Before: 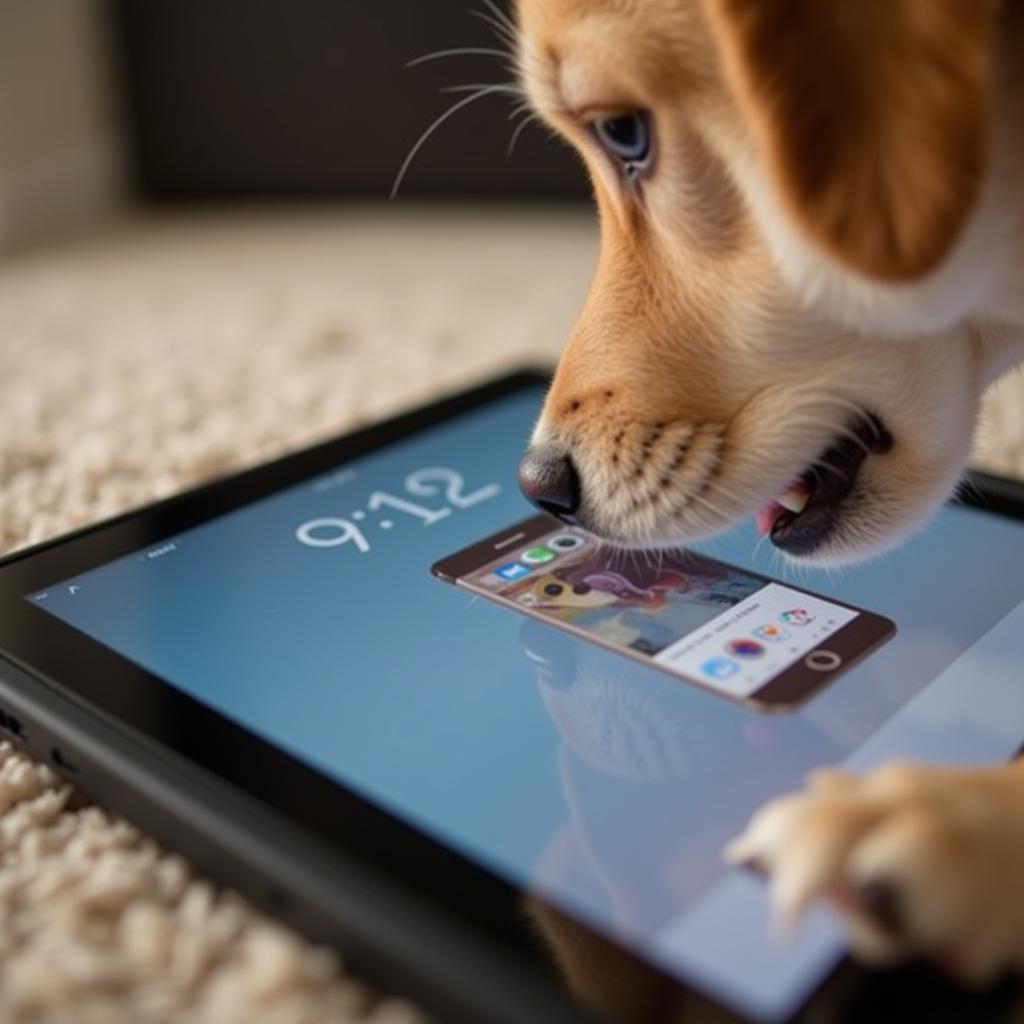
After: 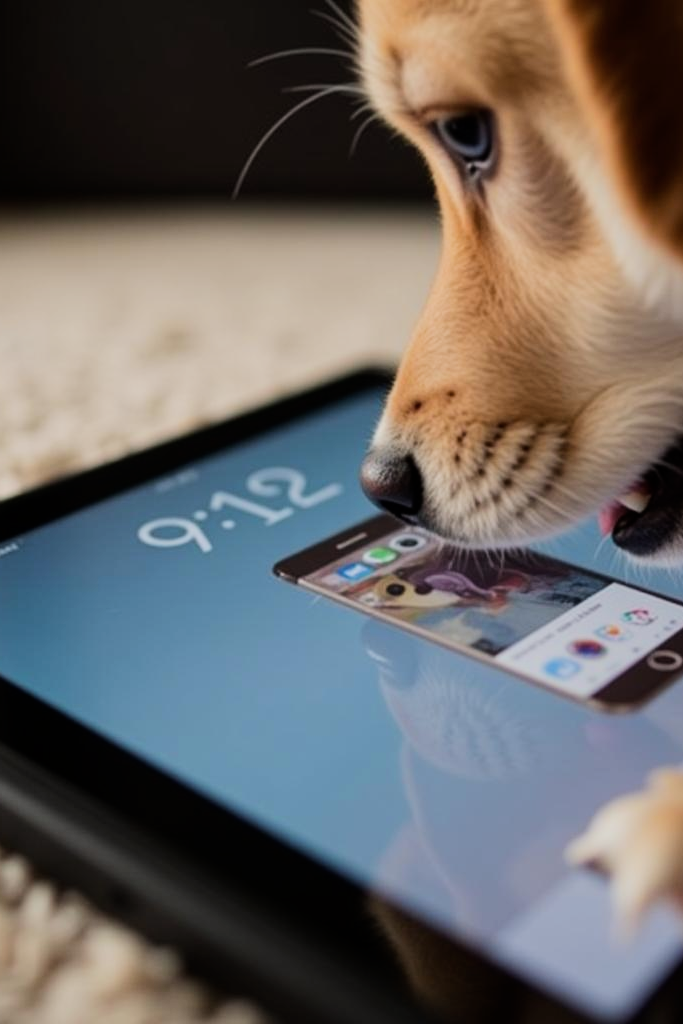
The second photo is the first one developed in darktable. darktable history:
filmic rgb: black relative exposure -7.5 EV, white relative exposure 5 EV, hardness 3.31, contrast 1.3, contrast in shadows safe
rotate and perspective: automatic cropping original format, crop left 0, crop top 0
color balance rgb: on, module defaults
crop and rotate: left 15.446%, right 17.836%
white balance: emerald 1
